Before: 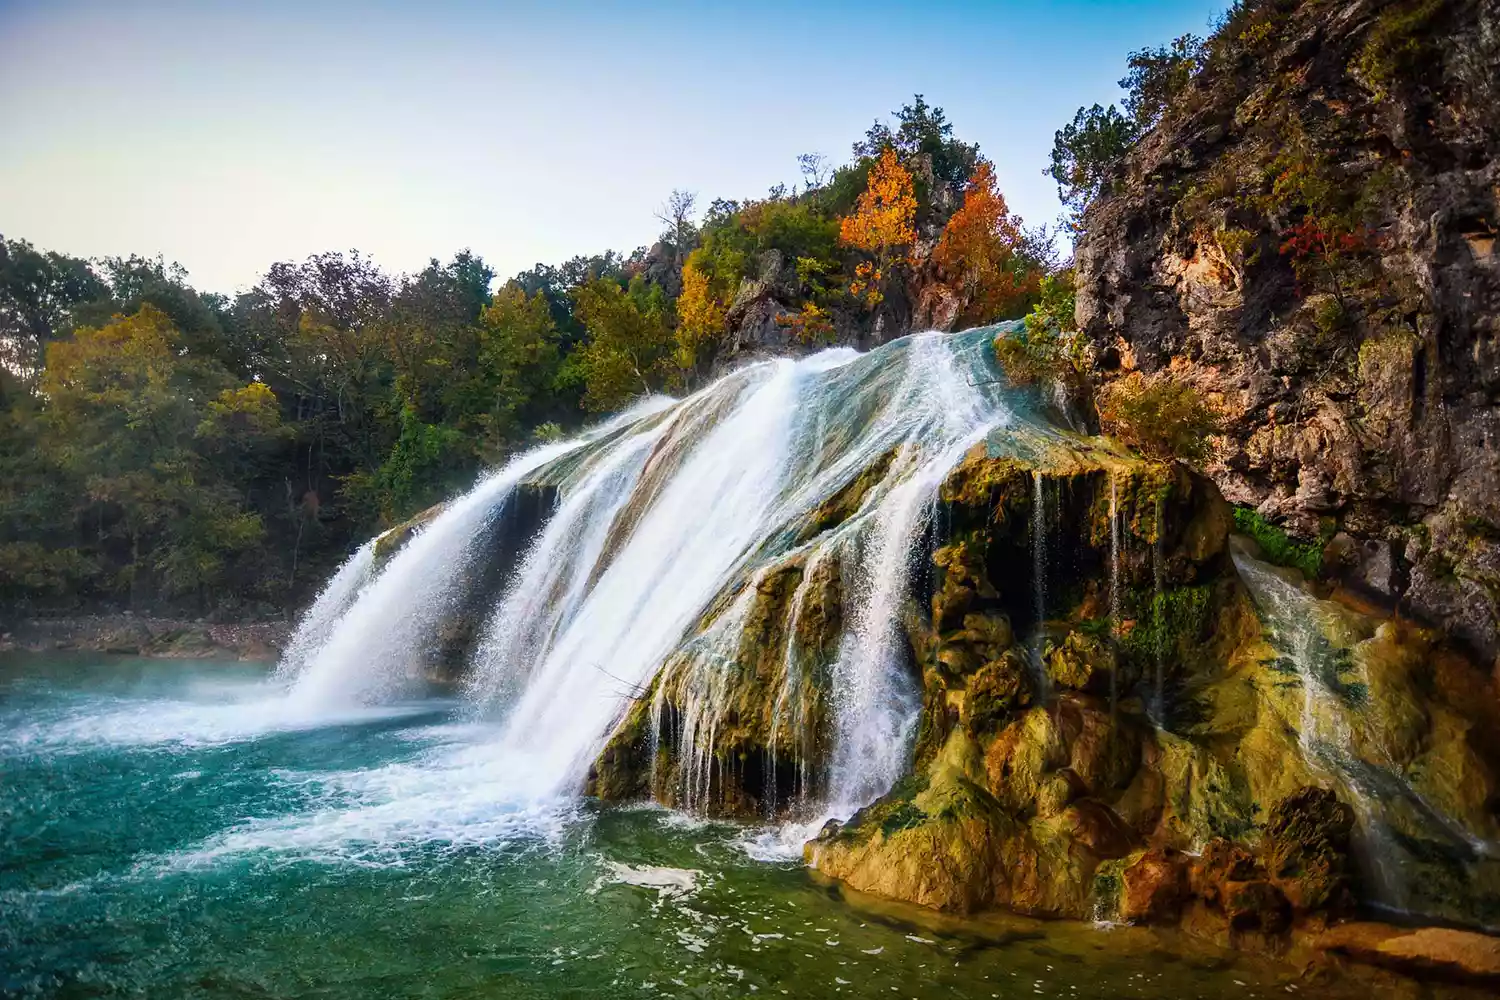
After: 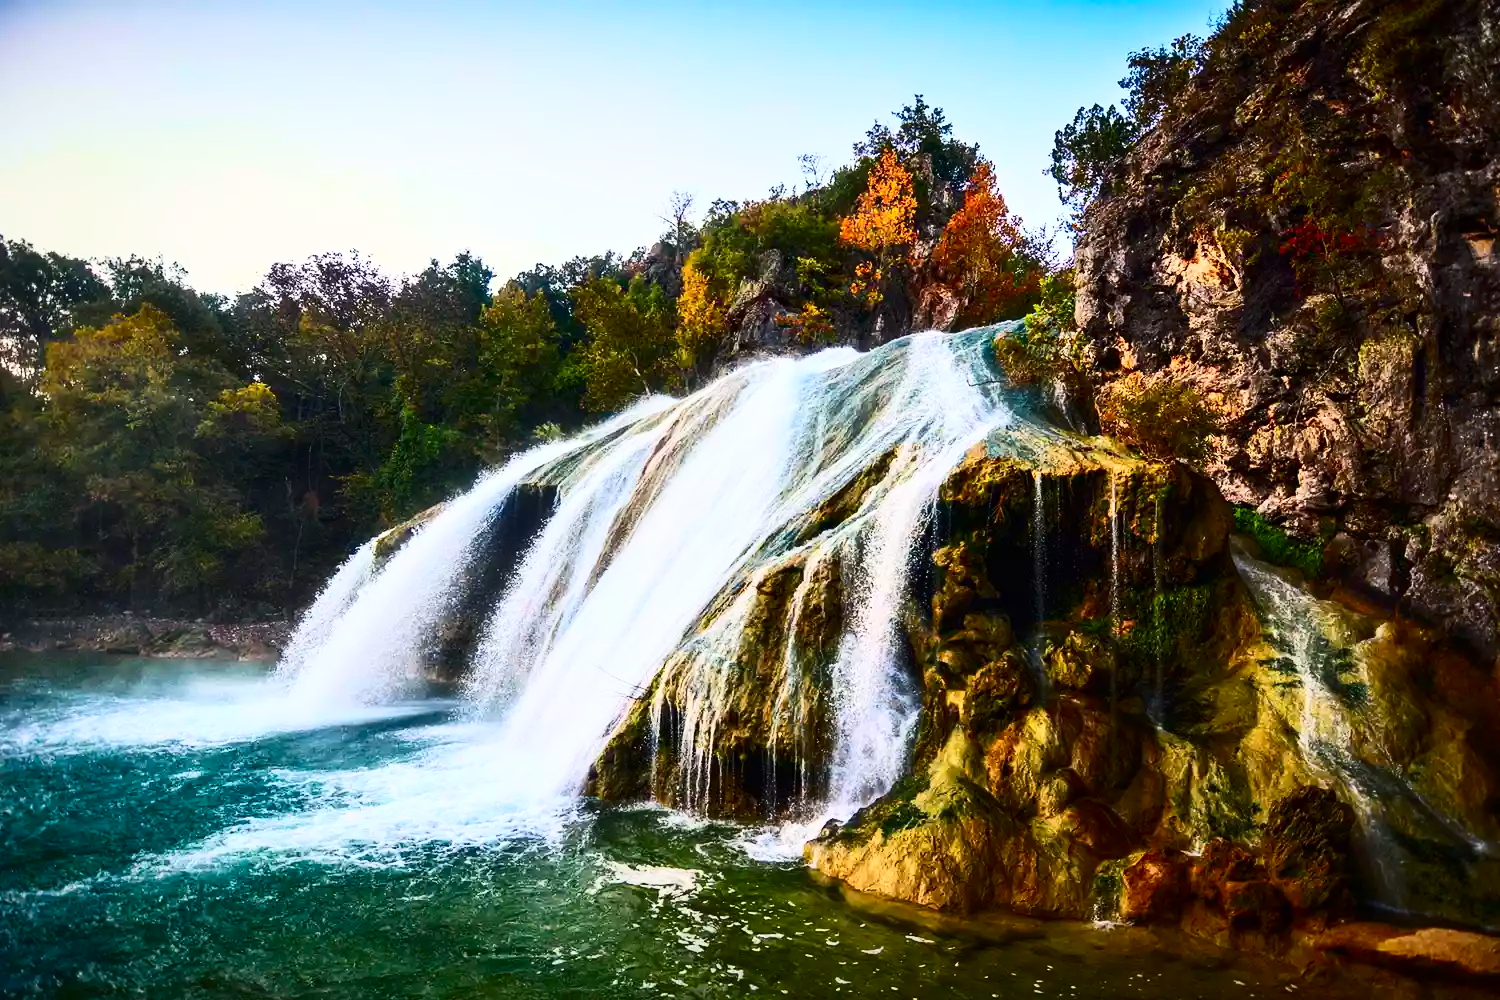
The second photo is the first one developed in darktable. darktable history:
contrast brightness saturation: contrast 0.398, brightness 0.11, saturation 0.209
